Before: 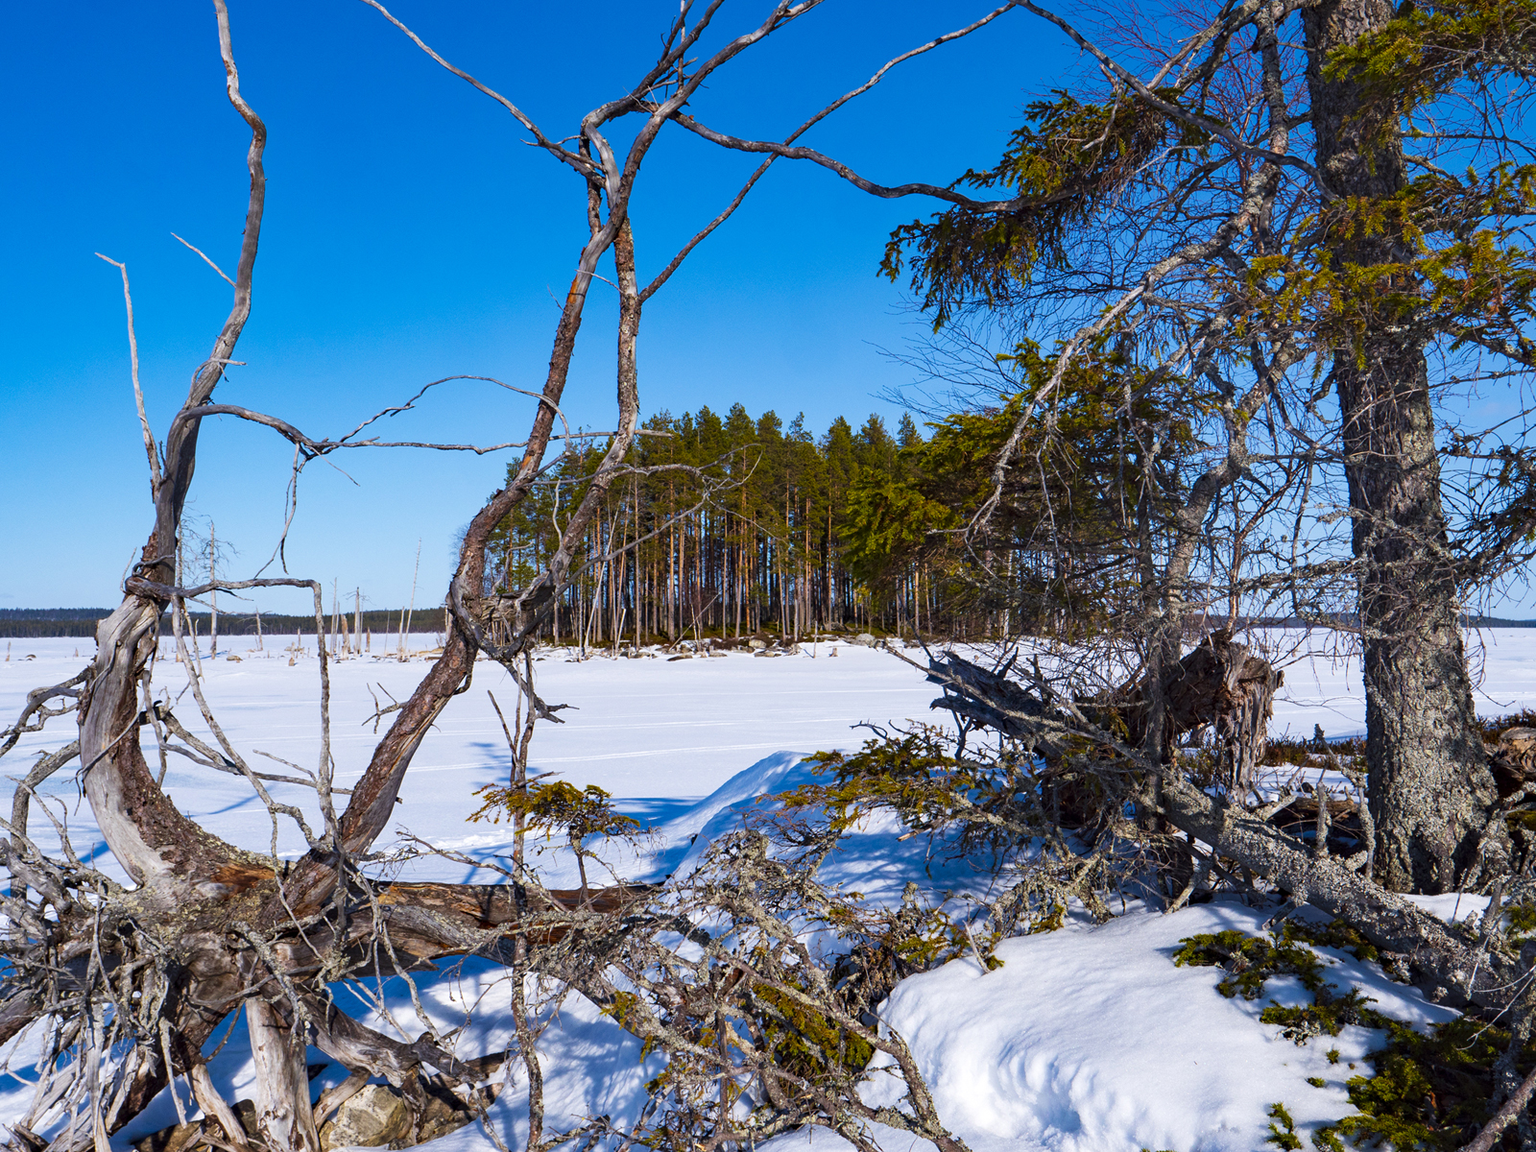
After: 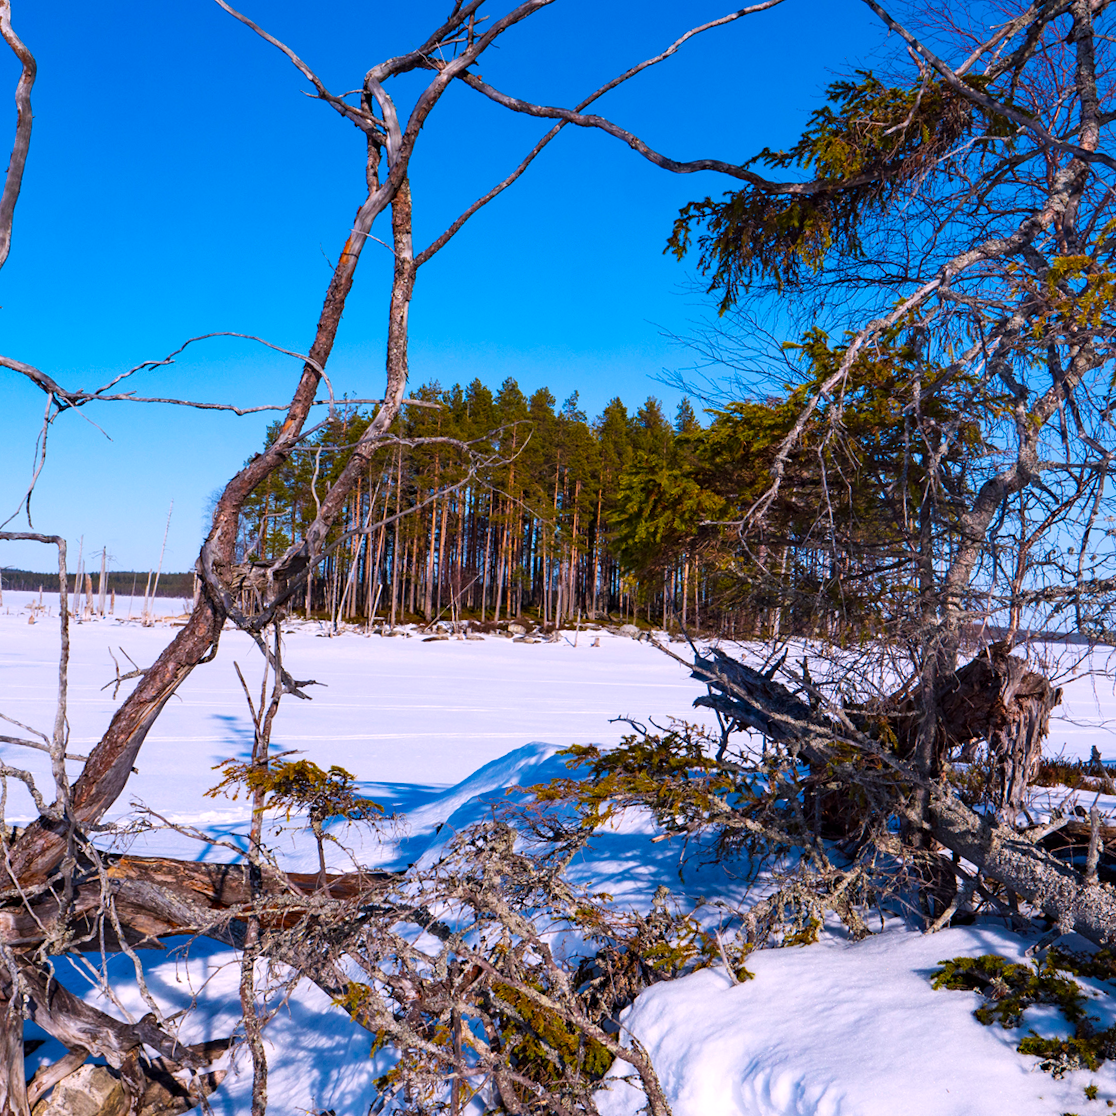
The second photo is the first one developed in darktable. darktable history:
white balance: red 1.05, blue 1.072
crop and rotate: angle -3.27°, left 14.277%, top 0.028%, right 10.766%, bottom 0.028%
